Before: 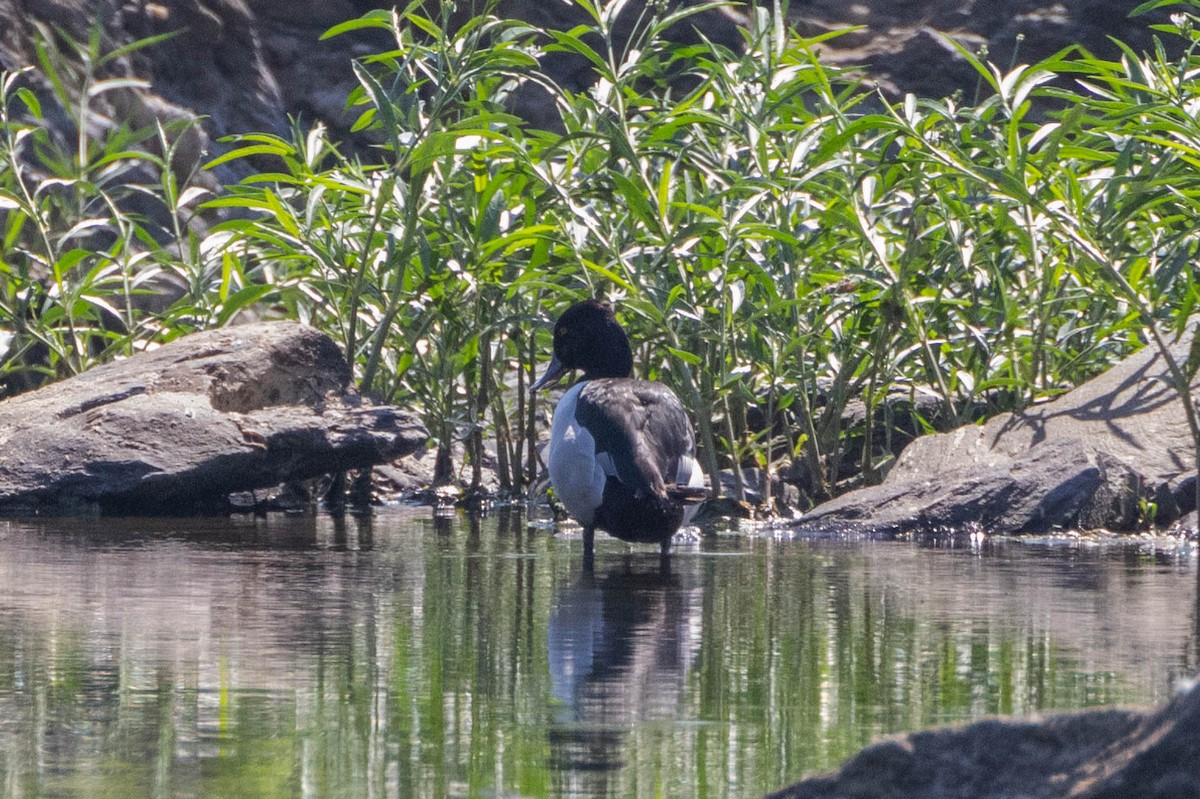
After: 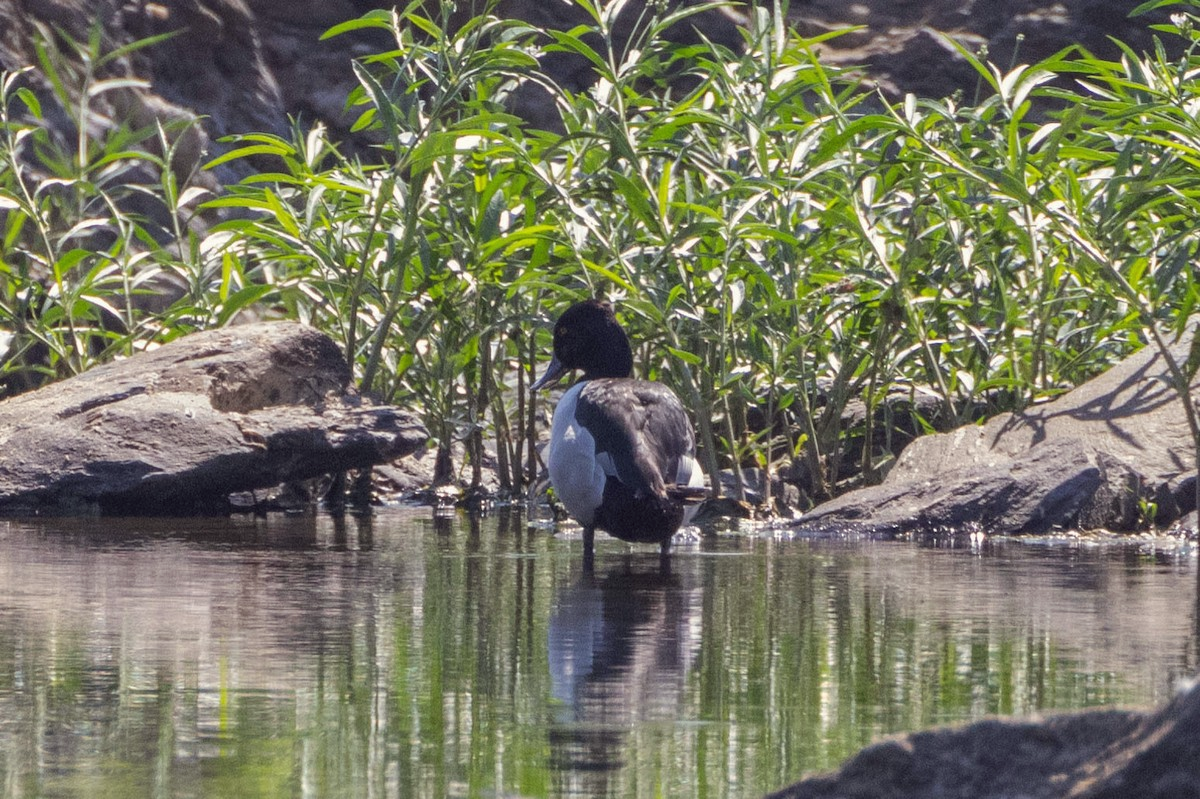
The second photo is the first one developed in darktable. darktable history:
contrast brightness saturation: saturation -0.05
color correction: highlights a* -0.95, highlights b* 4.5, shadows a* 3.55
